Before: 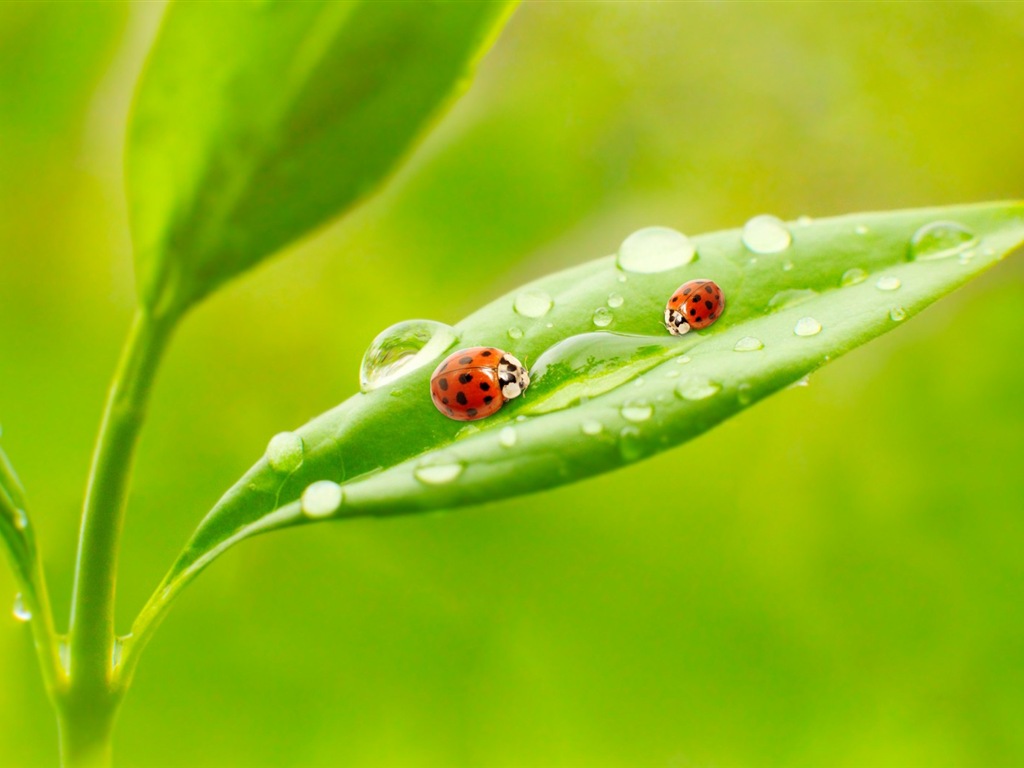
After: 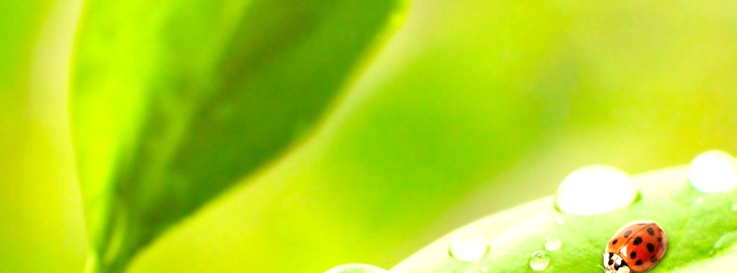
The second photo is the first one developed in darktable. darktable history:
rotate and perspective: rotation 0.062°, lens shift (vertical) 0.115, lens shift (horizontal) -0.133, crop left 0.047, crop right 0.94, crop top 0.061, crop bottom 0.94
tone equalizer: -8 EV -0.75 EV, -7 EV -0.7 EV, -6 EV -0.6 EV, -5 EV -0.4 EV, -3 EV 0.4 EV, -2 EV 0.6 EV, -1 EV 0.7 EV, +0 EV 0.75 EV, edges refinement/feathering 500, mask exposure compensation -1.57 EV, preserve details no
crop: left 0.579%, top 7.627%, right 23.167%, bottom 54.275%
